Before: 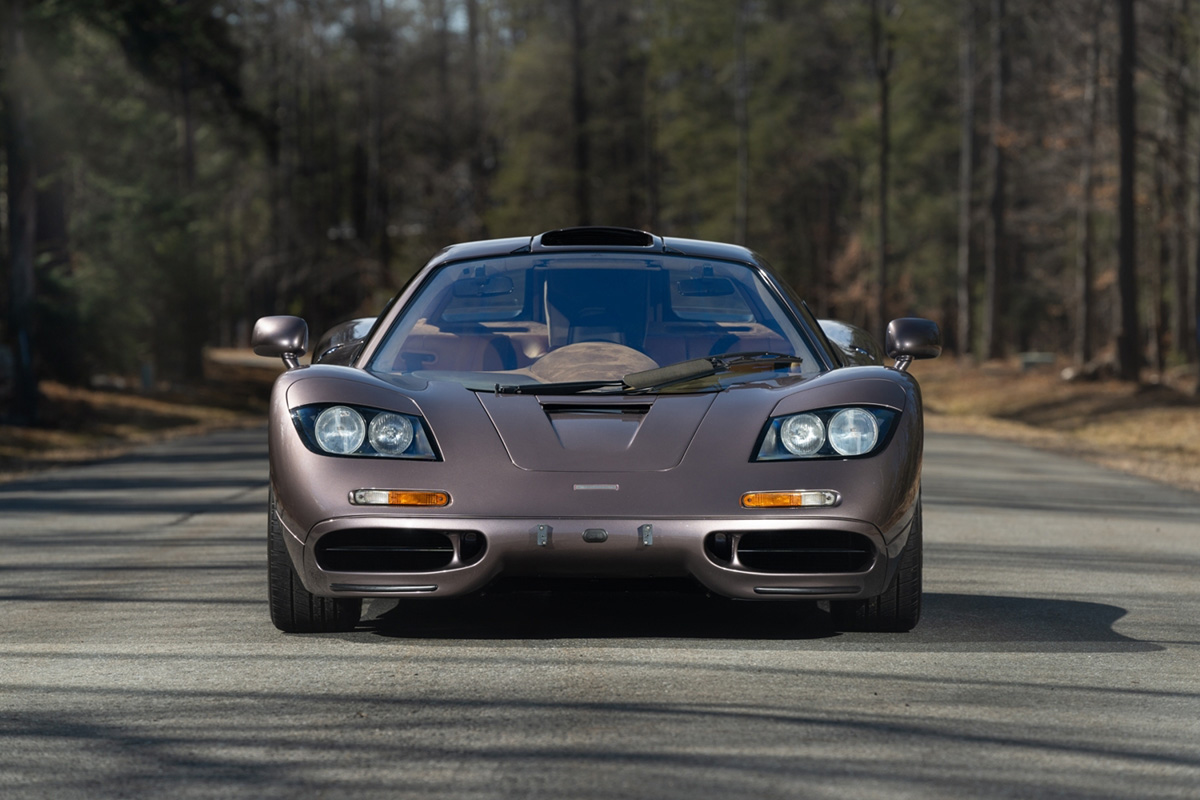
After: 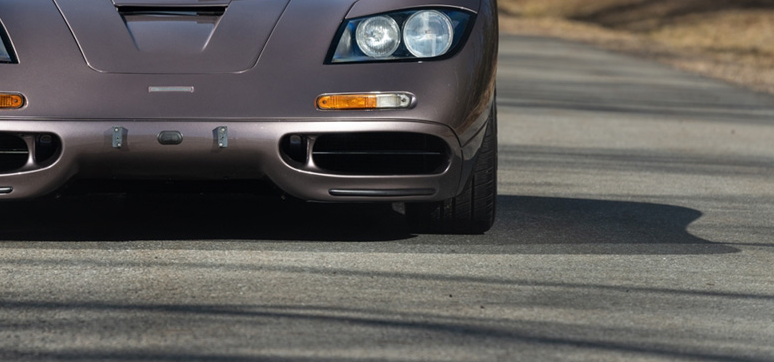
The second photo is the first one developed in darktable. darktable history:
crop and rotate: left 35.443%, top 49.851%, bottom 4.819%
shadows and highlights: shadows 24.2, highlights -78.42, soften with gaussian
